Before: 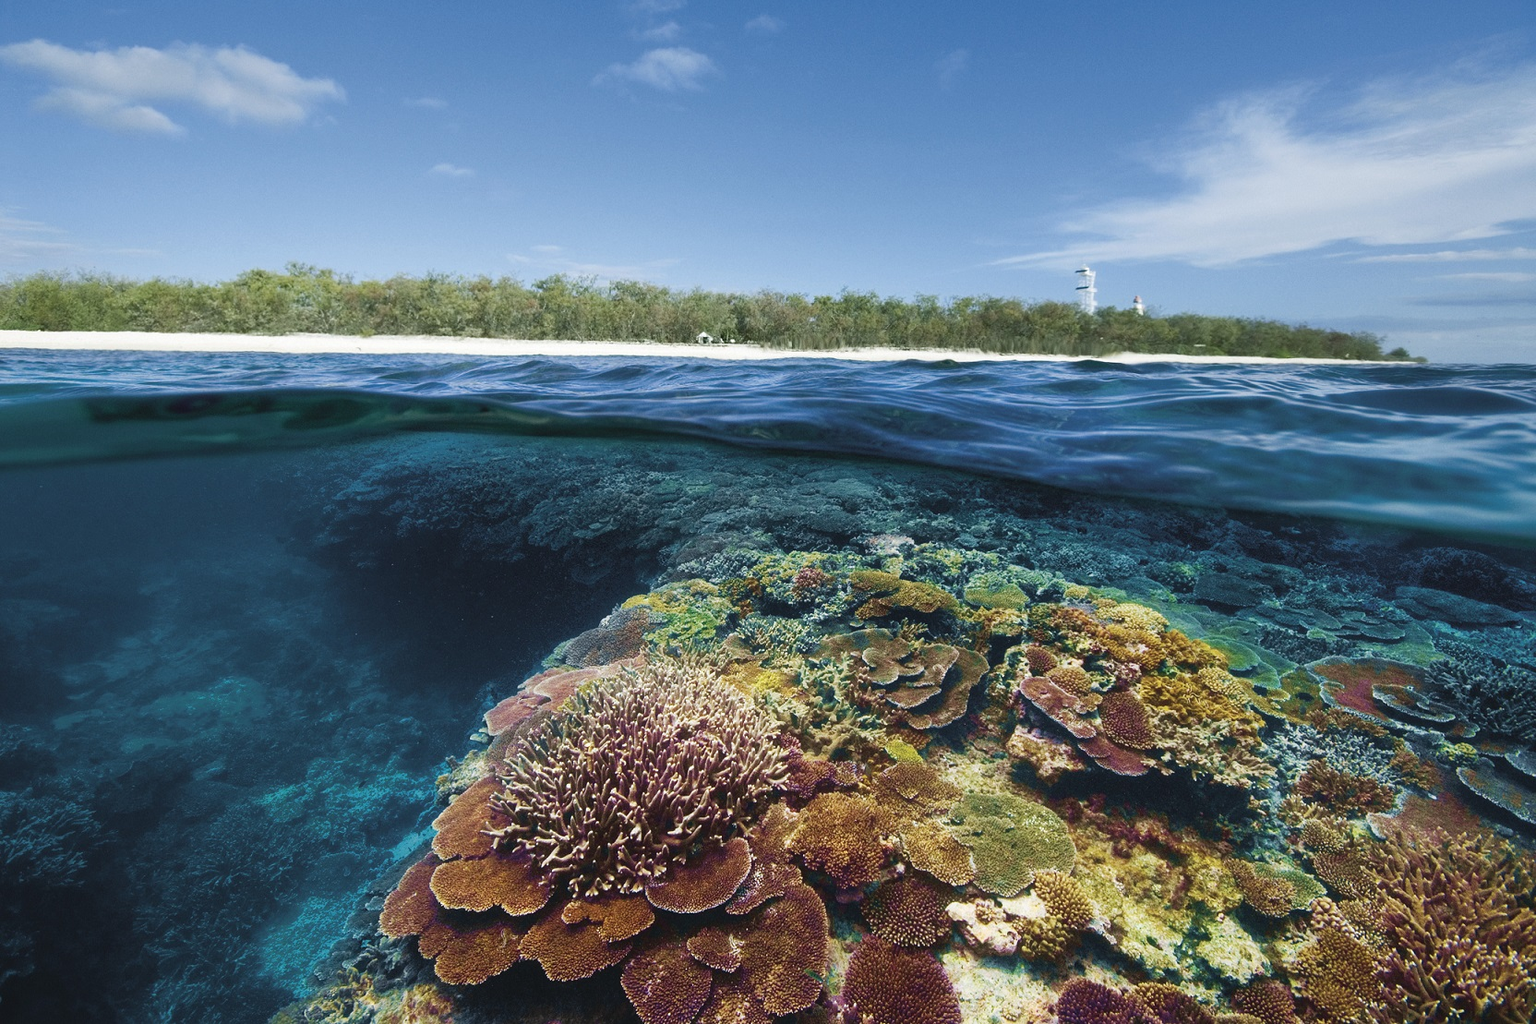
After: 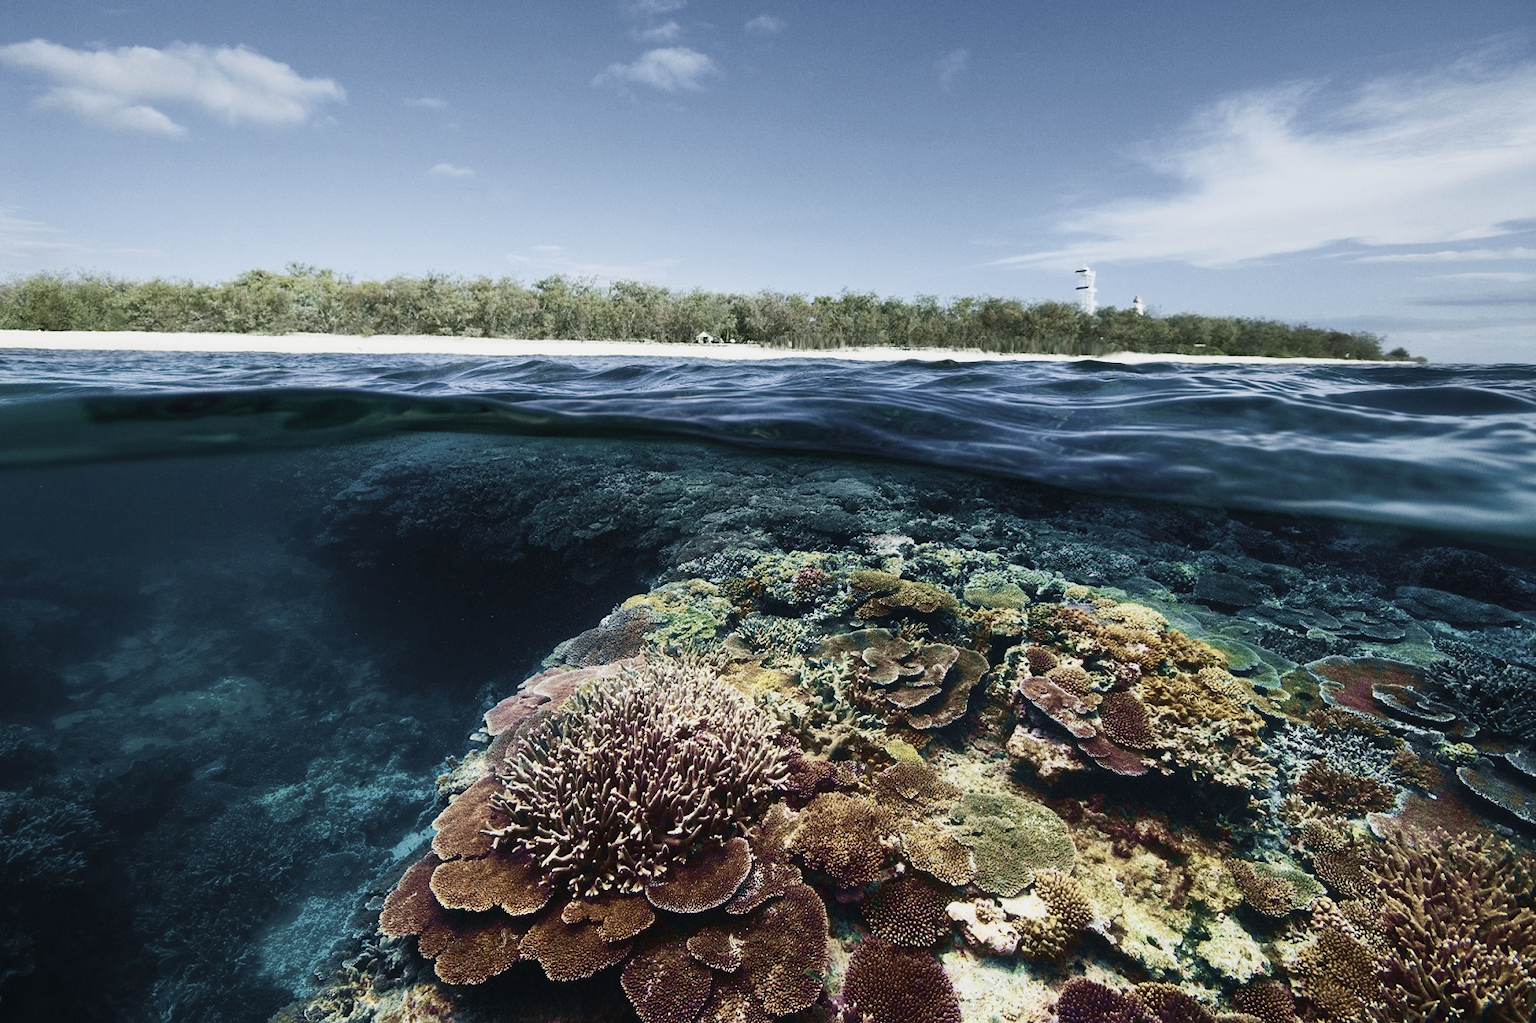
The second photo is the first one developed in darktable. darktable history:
contrast brightness saturation: contrast 0.25, saturation -0.31
sigmoid: contrast 1.22, skew 0.65
